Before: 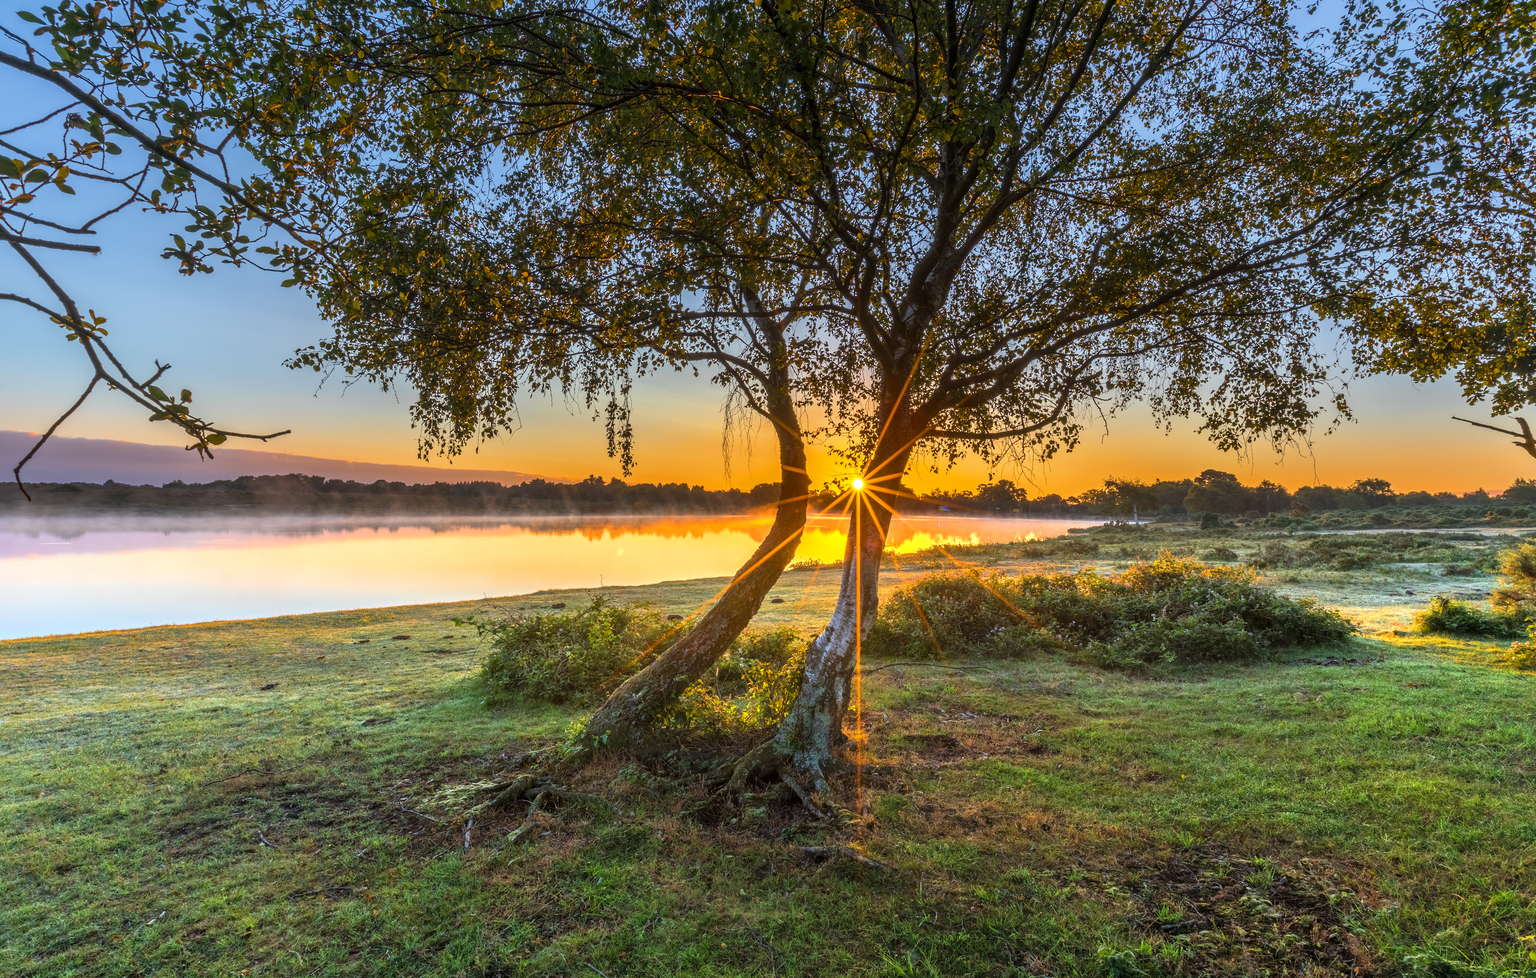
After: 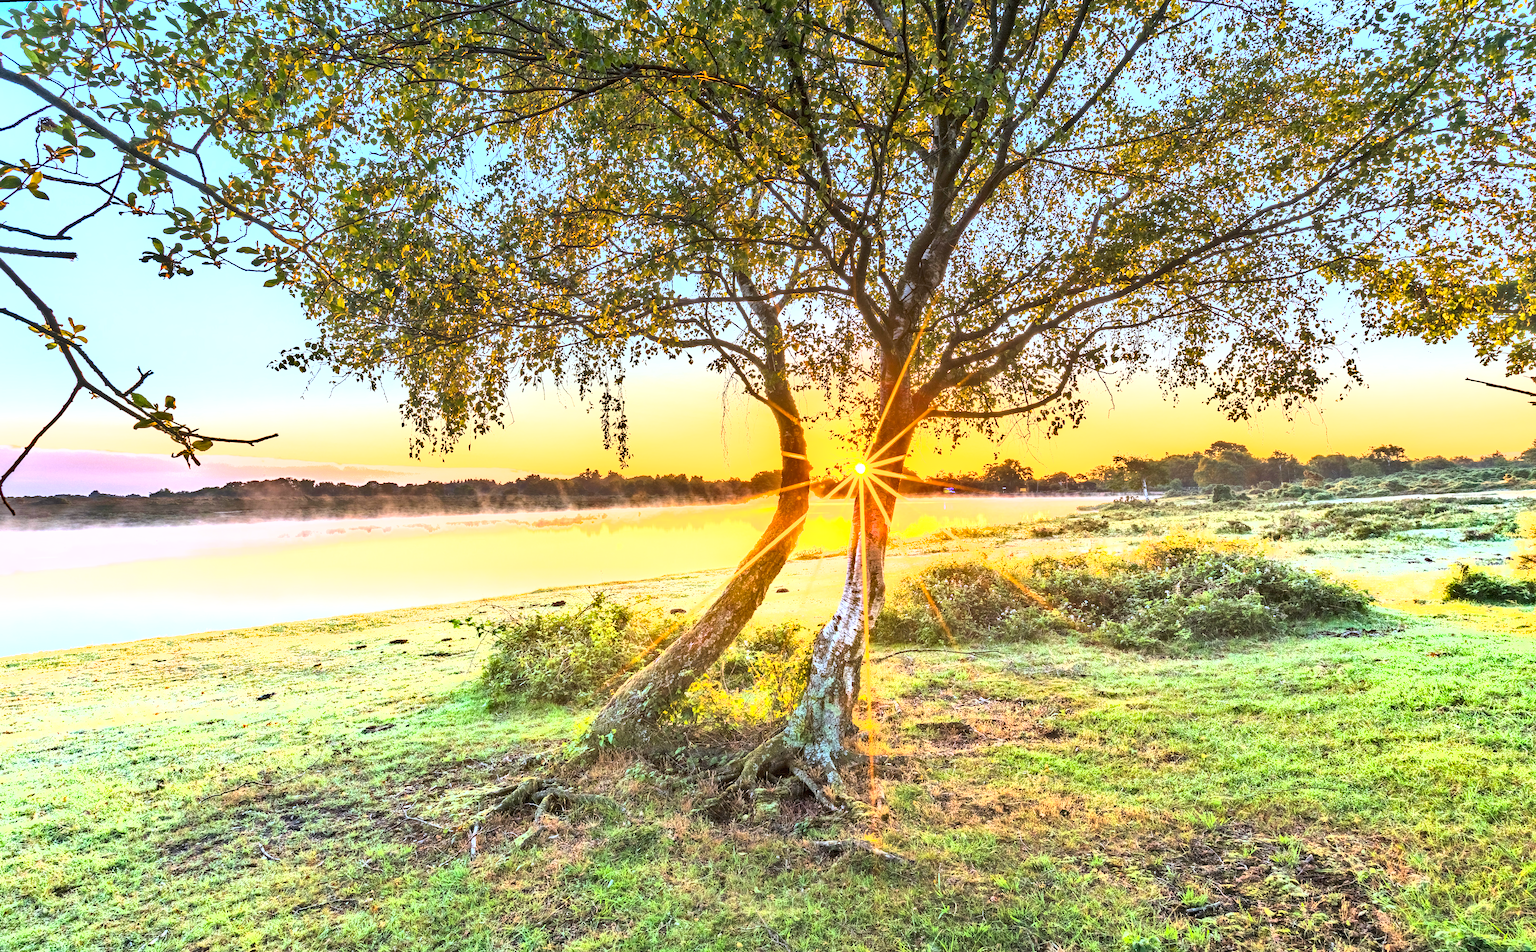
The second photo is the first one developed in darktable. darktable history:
exposure: exposure 2.207 EV, compensate highlight preservation false
haze removal: strength 0.29, distance 0.25, compatibility mode true, adaptive false
shadows and highlights: low approximation 0.01, soften with gaussian
contrast brightness saturation: contrast 0.15, brightness 0.05
rotate and perspective: rotation -2°, crop left 0.022, crop right 0.978, crop top 0.049, crop bottom 0.951
